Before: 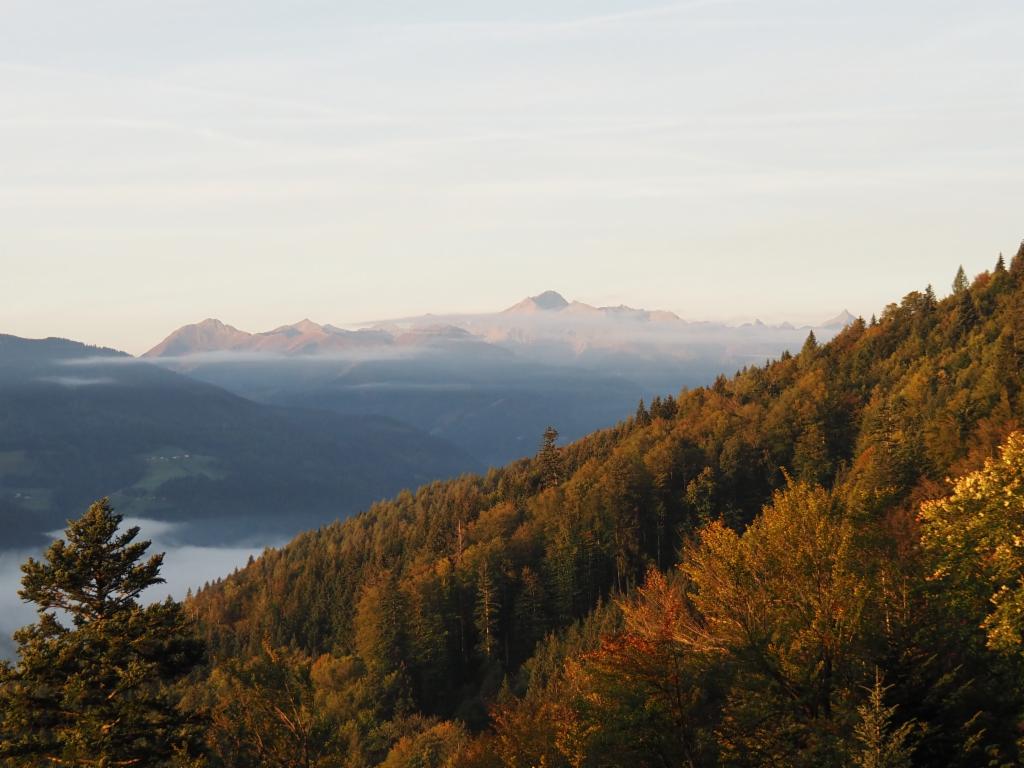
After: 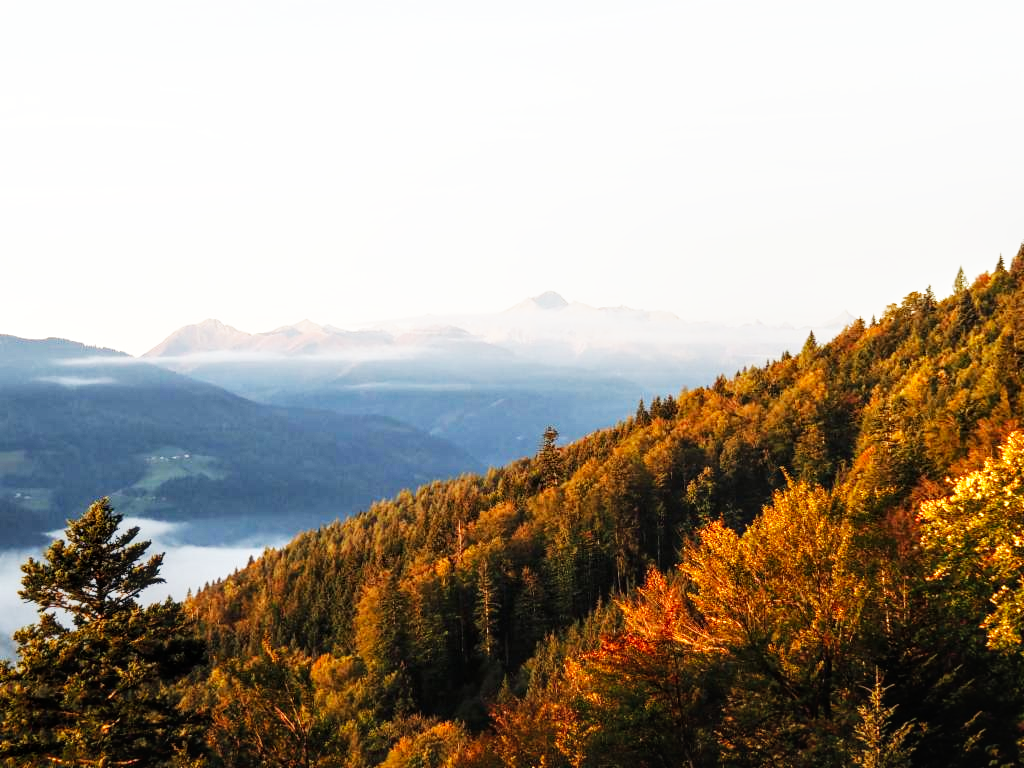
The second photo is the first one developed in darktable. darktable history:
base curve: curves: ch0 [(0, 0) (0.007, 0.004) (0.027, 0.03) (0.046, 0.07) (0.207, 0.54) (0.442, 0.872) (0.673, 0.972) (1, 1)], preserve colors none
local contrast: on, module defaults
white balance: emerald 1
